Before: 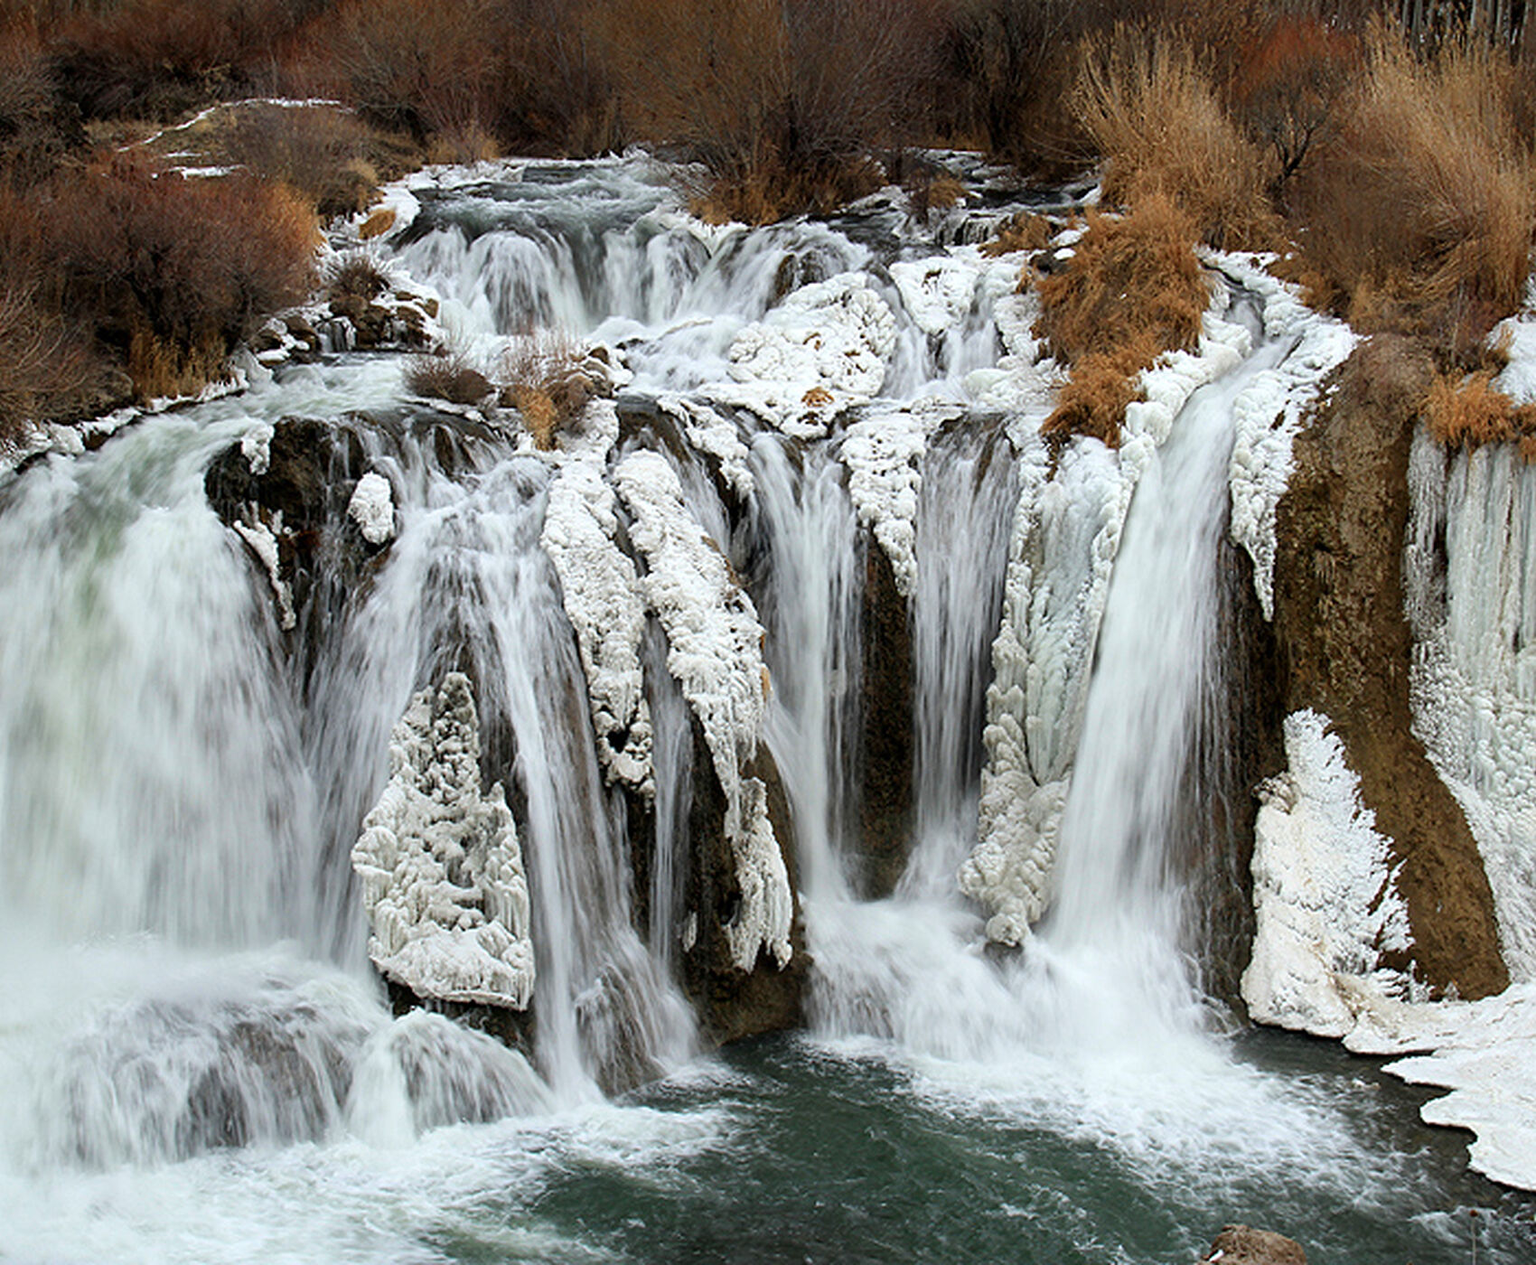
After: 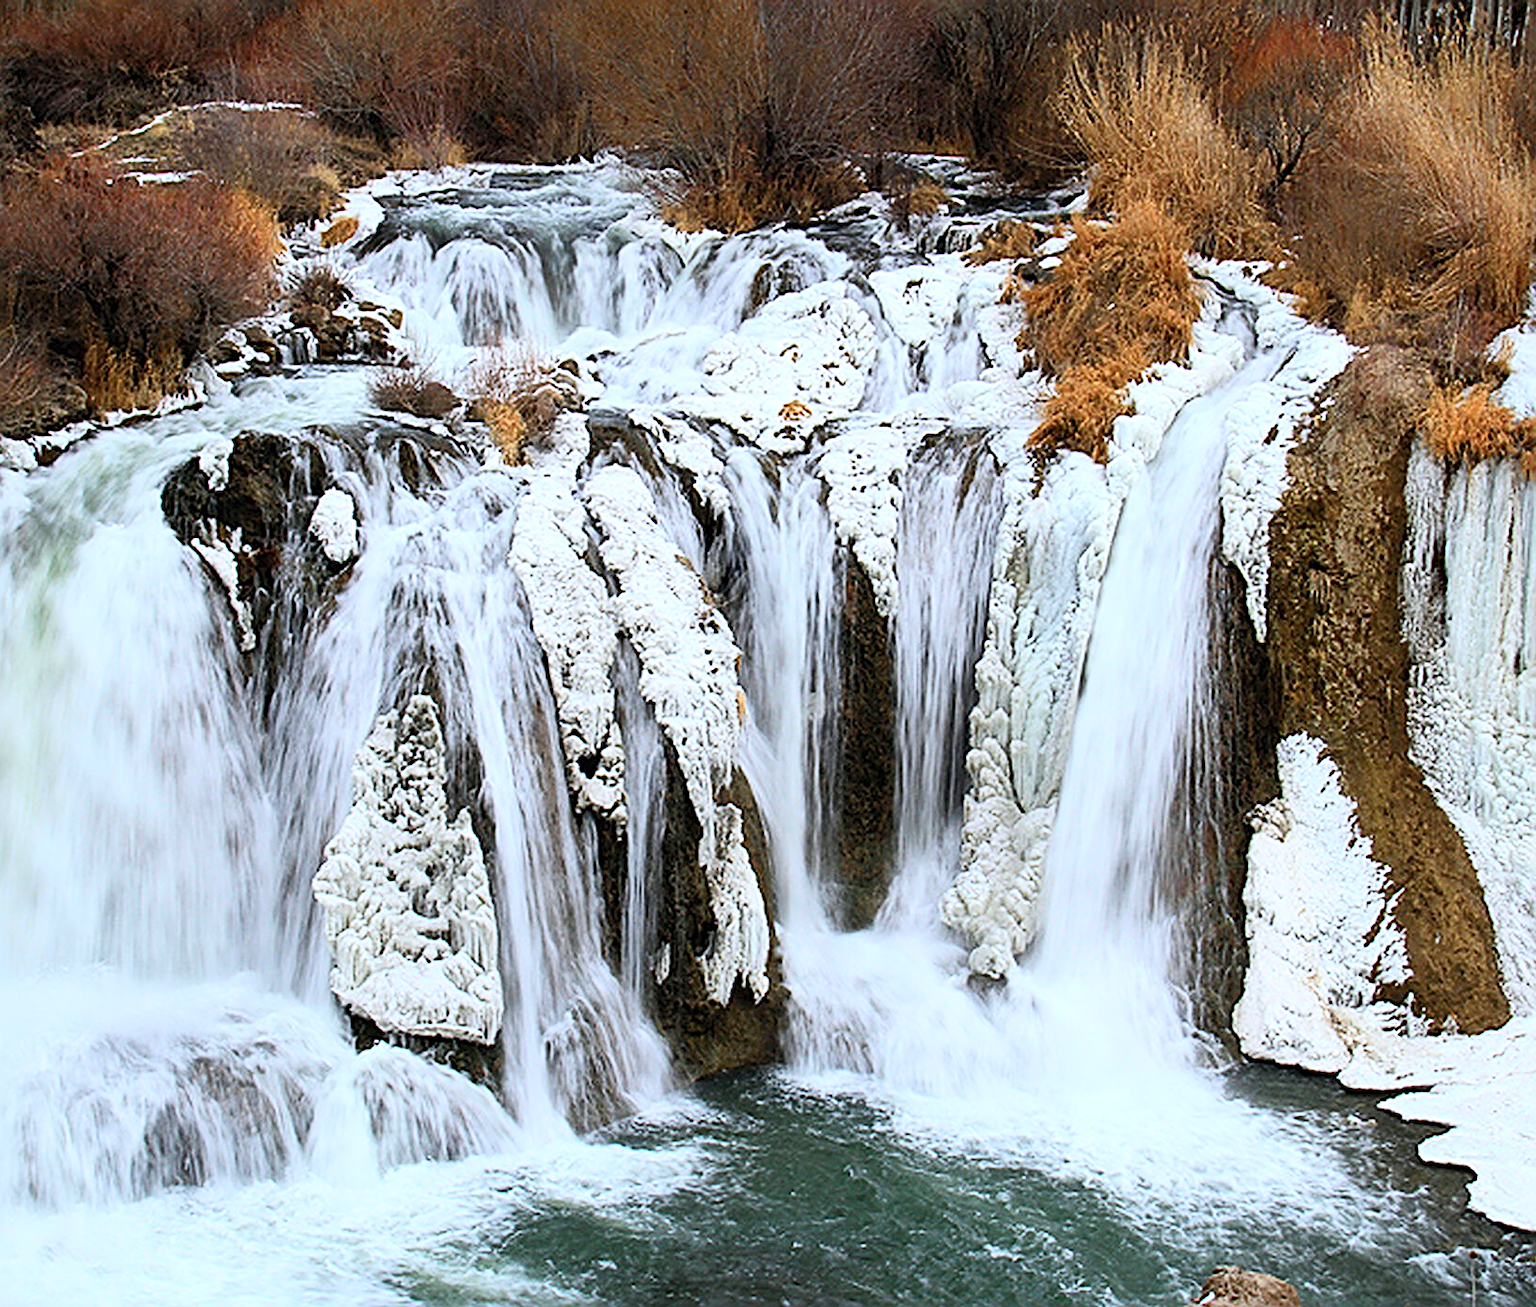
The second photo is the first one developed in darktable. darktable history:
crop and rotate: left 3.238%
contrast brightness saturation: contrast 0.24, brightness 0.26, saturation 0.39
sharpen: radius 2.584, amount 0.688
white balance: red 0.984, blue 1.059
